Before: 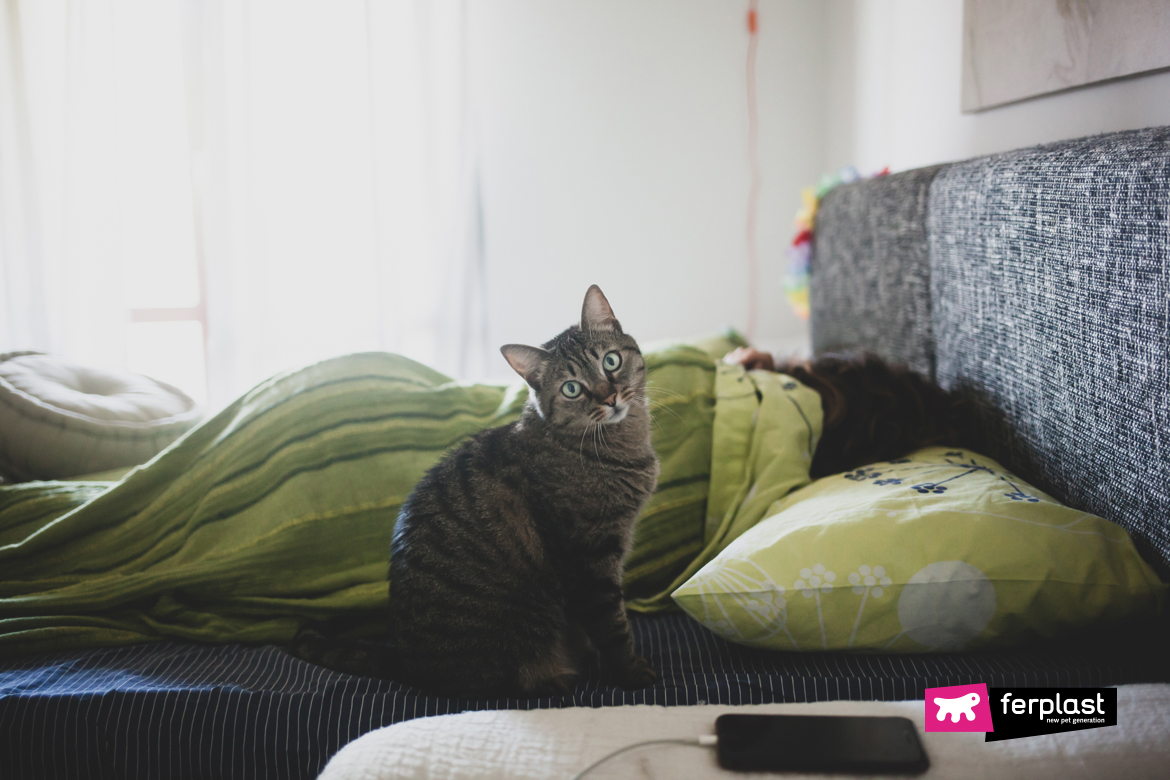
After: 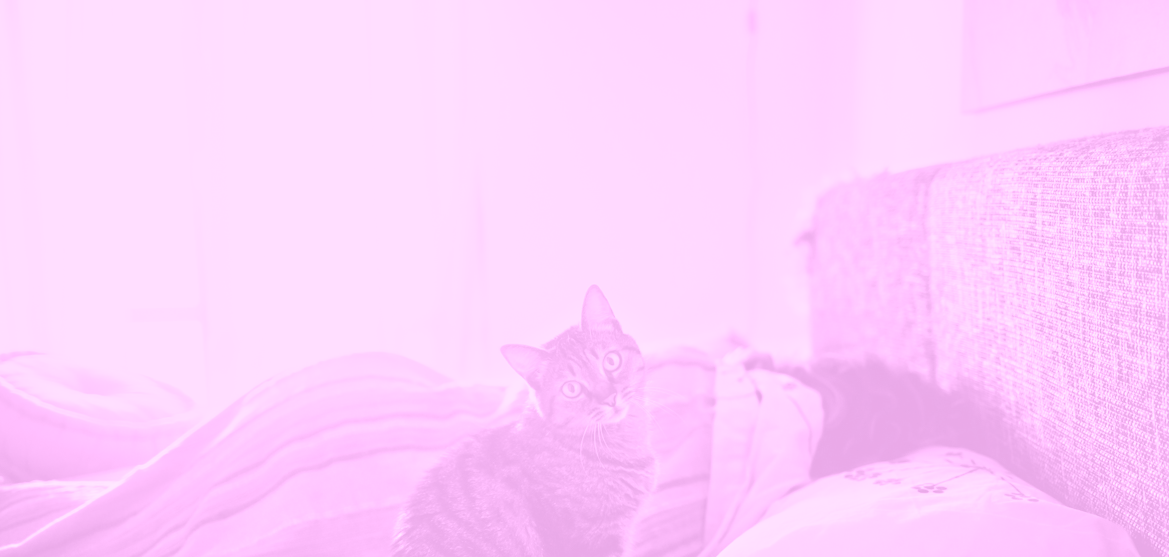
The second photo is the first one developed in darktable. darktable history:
tone equalizer: -8 EV 2 EV, -7 EV 2 EV, -6 EV 2 EV, -5 EV 2 EV, -4 EV 2 EV, -3 EV 1.5 EV, -2 EV 1 EV, -1 EV 0.5 EV
crop: bottom 28.576%
colorize: hue 331.2°, saturation 75%, source mix 30.28%, lightness 70.52%, version 1
